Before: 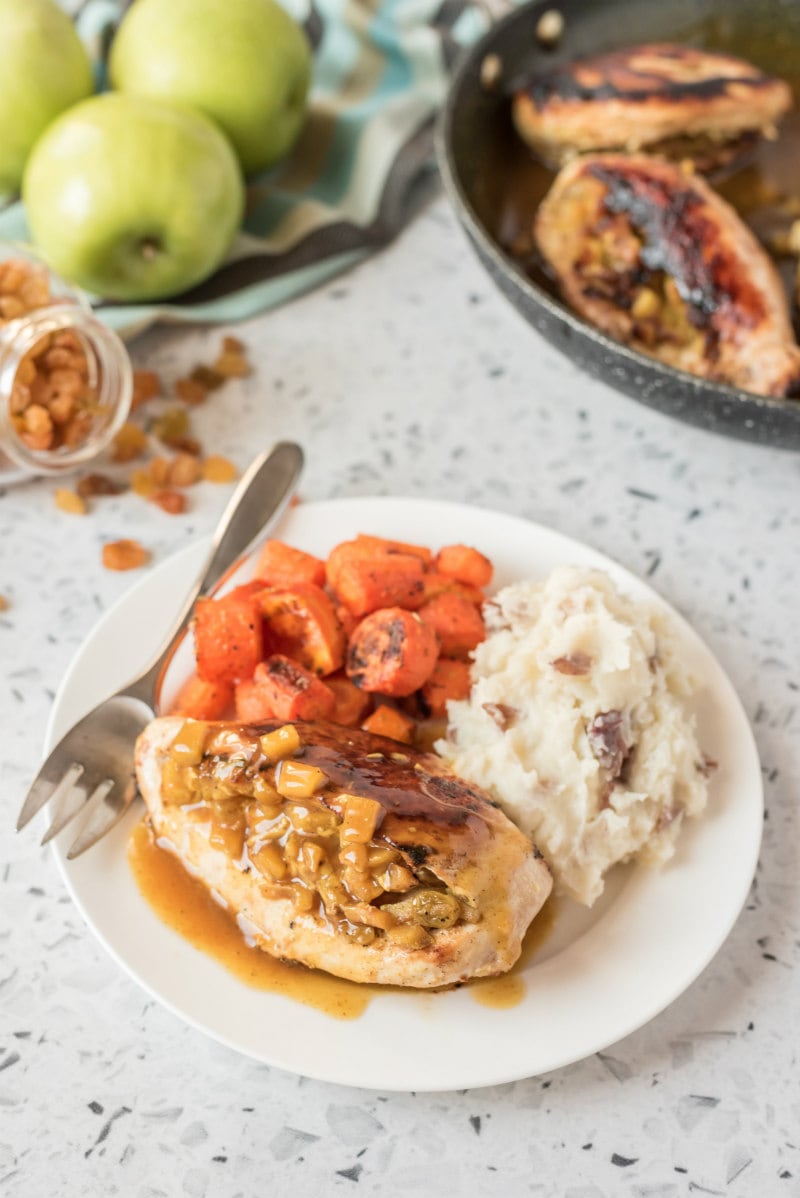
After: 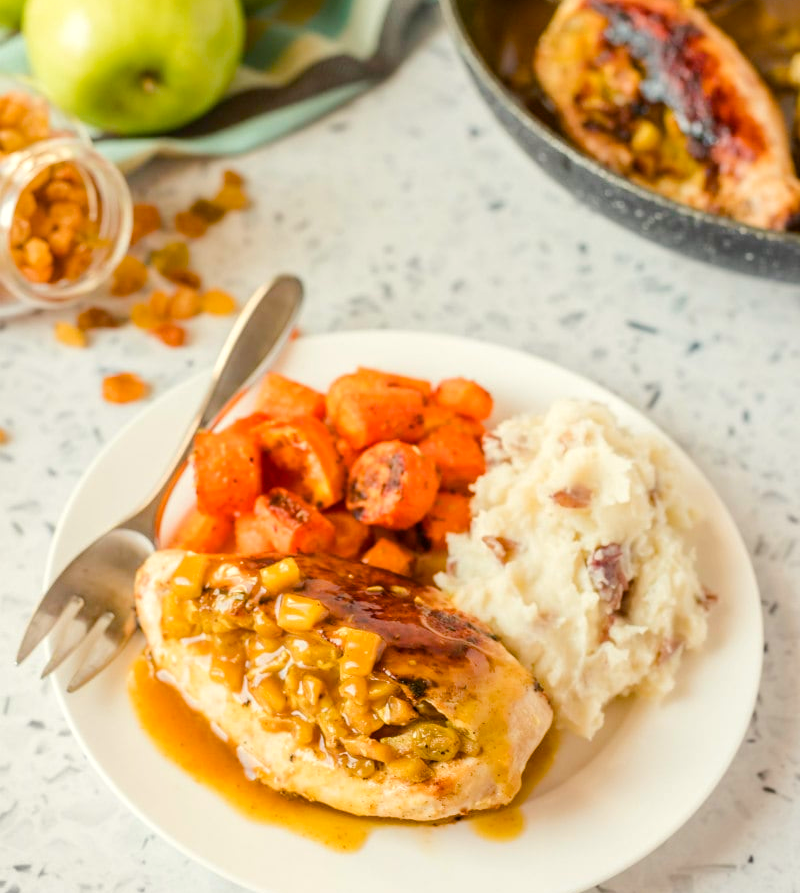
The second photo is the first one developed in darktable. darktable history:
color balance rgb: highlights gain › luminance 5.636%, highlights gain › chroma 2.528%, highlights gain › hue 89.55°, perceptual saturation grading › global saturation 20%, perceptual saturation grading › highlights -25.779%, perceptual saturation grading › shadows 25.792%, perceptual brilliance grading › mid-tones 10.513%, perceptual brilliance grading › shadows 14.615%, global vibrance 39.462%
crop: top 14.004%, bottom 11.4%
